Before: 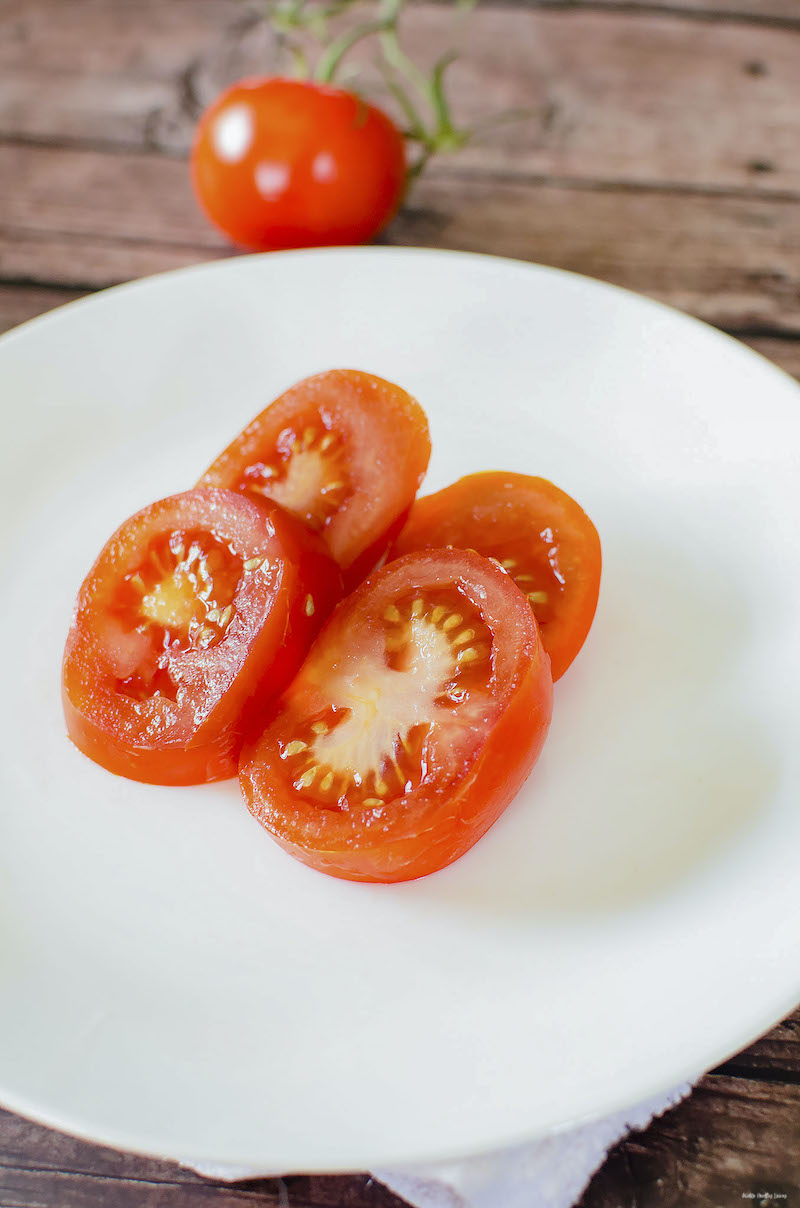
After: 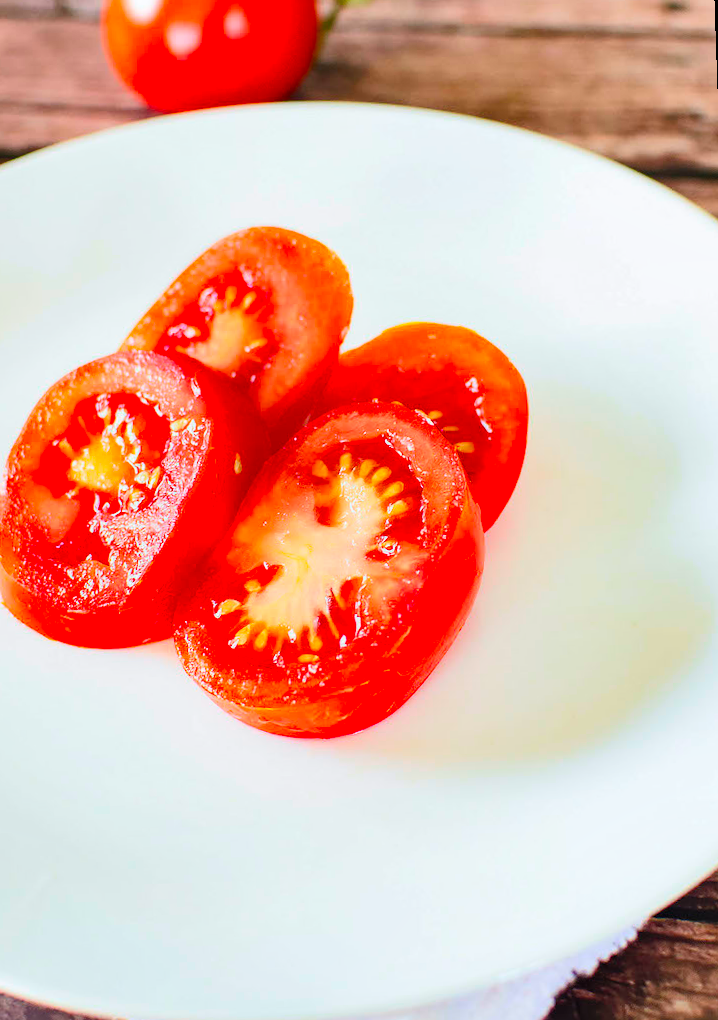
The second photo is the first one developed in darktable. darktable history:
rotate and perspective: rotation -2.12°, lens shift (vertical) 0.009, lens shift (horizontal) -0.008, automatic cropping original format, crop left 0.036, crop right 0.964, crop top 0.05, crop bottom 0.959
contrast brightness saturation: contrast 0.24, brightness 0.26, saturation 0.39
shadows and highlights: shadows color adjustment 97.66%, soften with gaussian
crop and rotate: left 8.262%, top 9.226%
